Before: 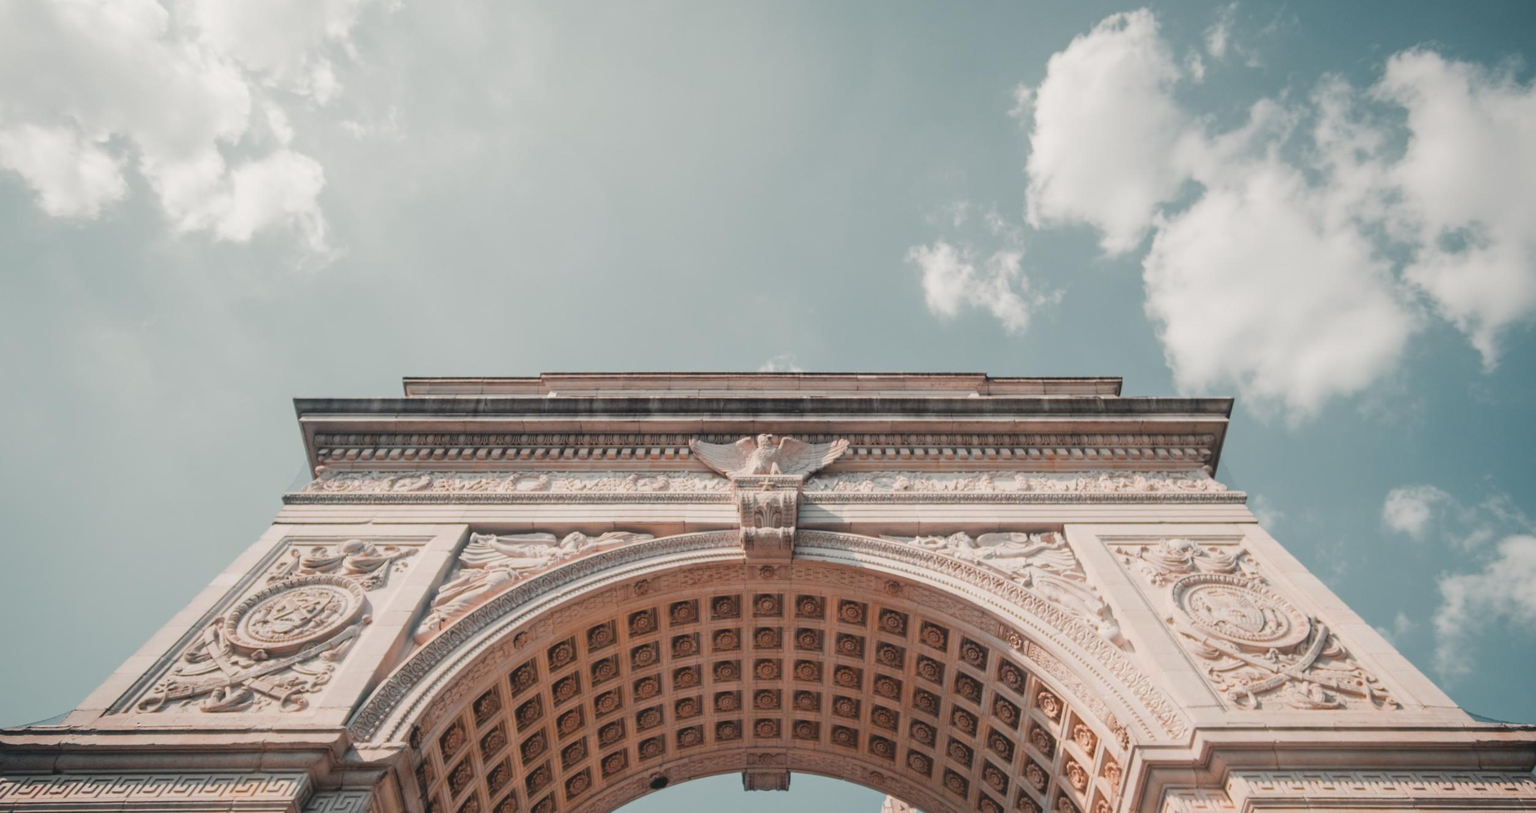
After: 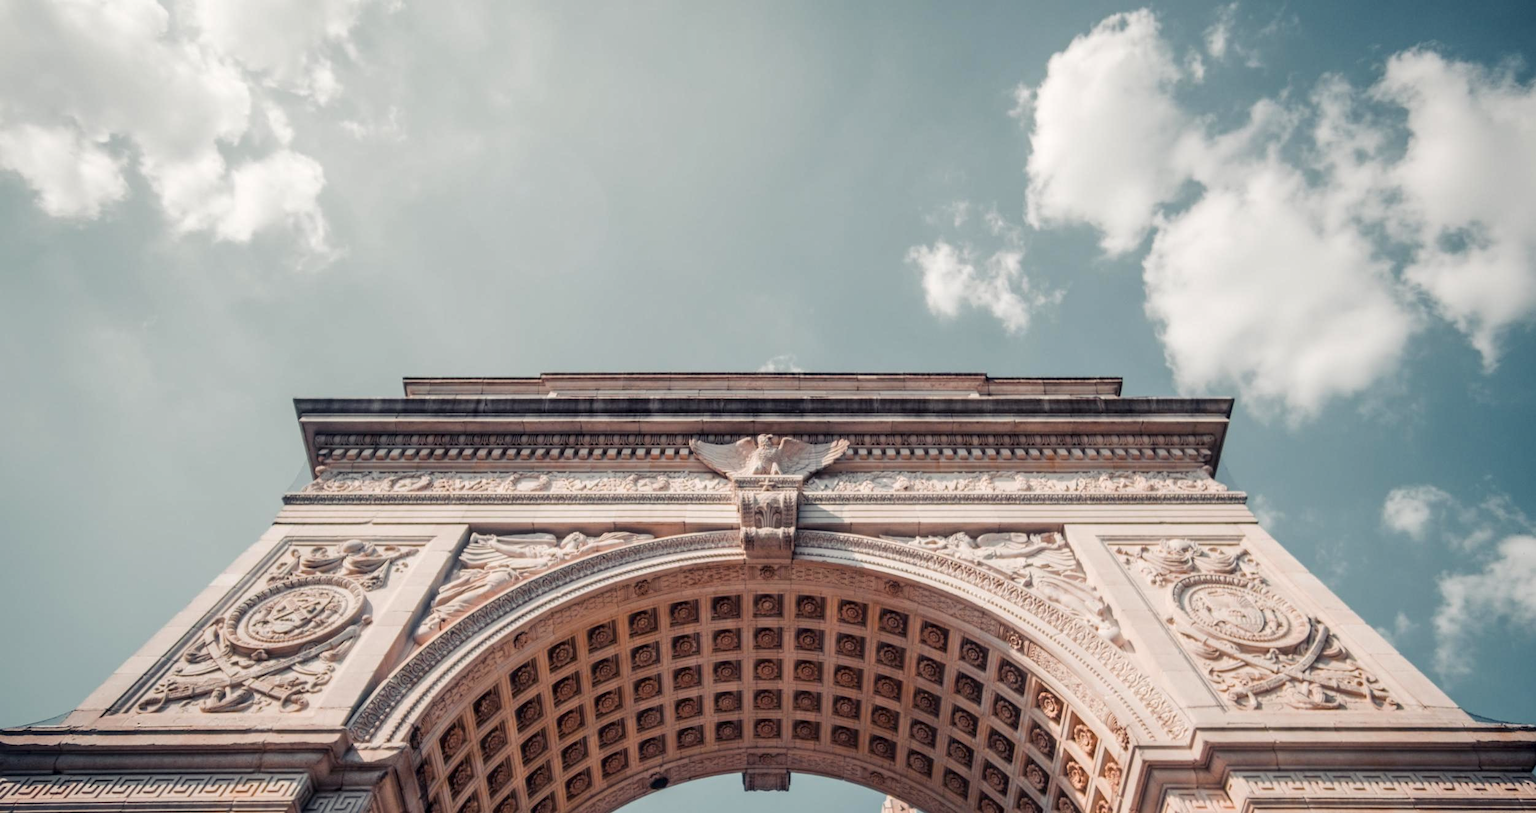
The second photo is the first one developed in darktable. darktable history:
color balance rgb: shadows lift › luminance -21.784%, shadows lift › chroma 6.657%, shadows lift › hue 273.01°, perceptual saturation grading › global saturation 10.317%, global vibrance 9.719%
local contrast: detail 142%
